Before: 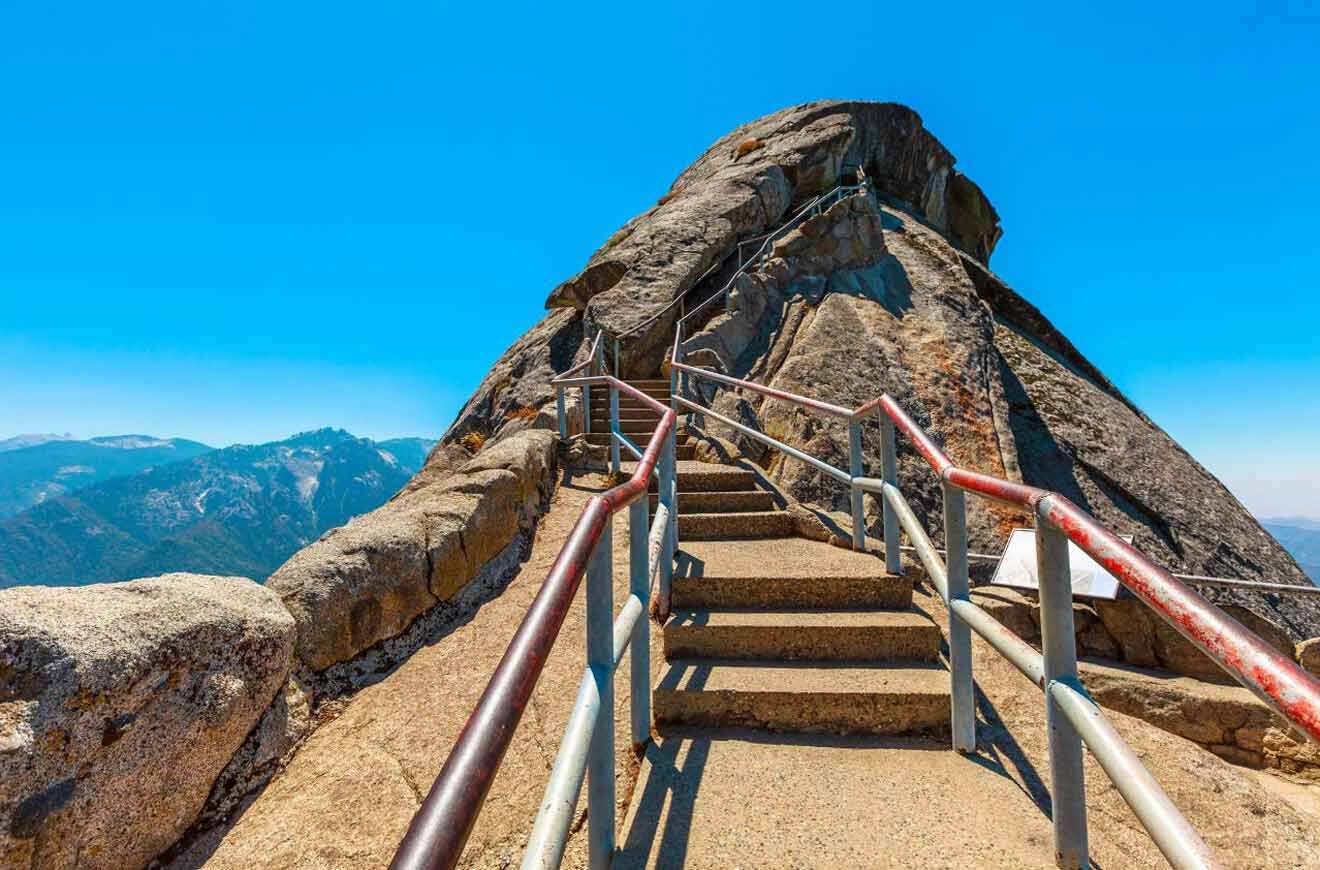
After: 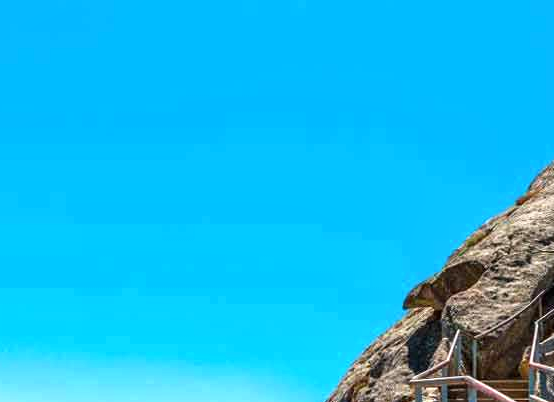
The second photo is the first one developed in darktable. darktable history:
crop and rotate: left 10.817%, top 0.062%, right 47.194%, bottom 53.626%
exposure: exposure 0.4 EV, compensate highlight preservation false
local contrast: mode bilateral grid, contrast 20, coarseness 50, detail 120%, midtone range 0.2
